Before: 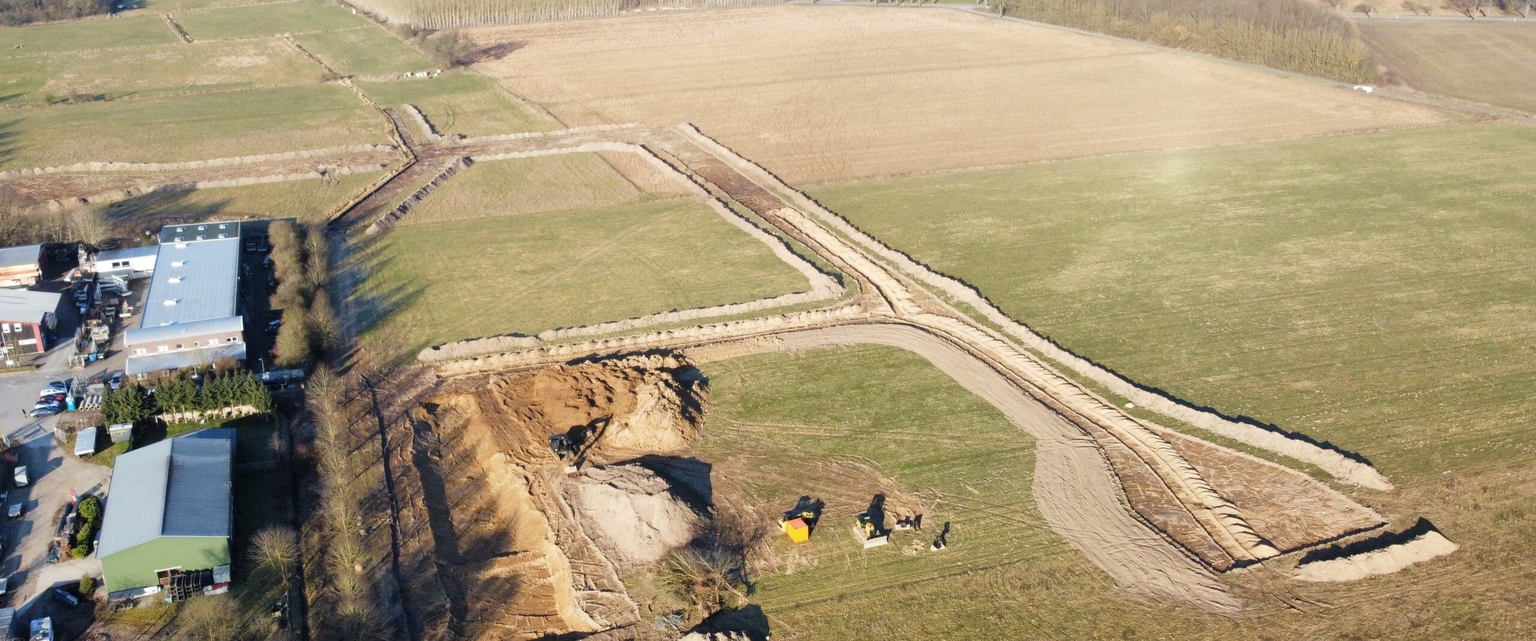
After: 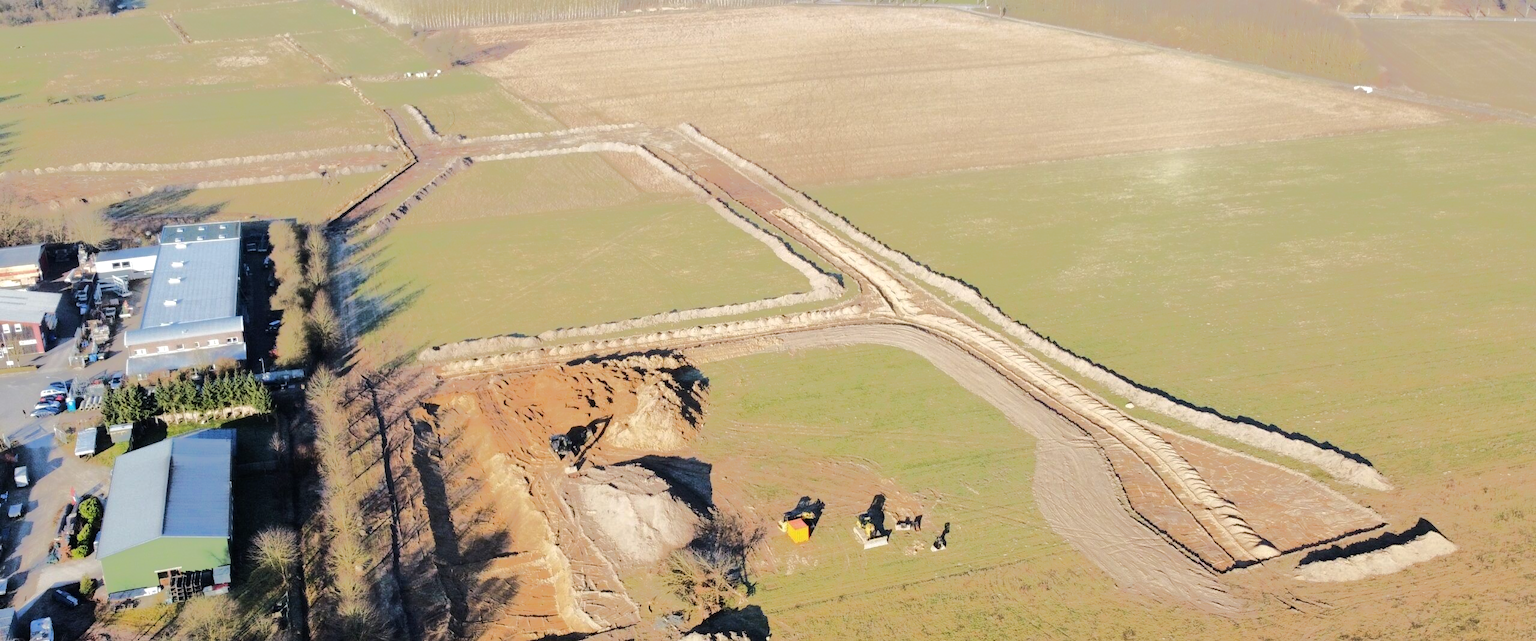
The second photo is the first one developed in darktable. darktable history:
tone equalizer: -8 EV -0.516 EV, -7 EV -0.323 EV, -6 EV -0.113 EV, -5 EV 0.436 EV, -4 EV 0.987 EV, -3 EV 0.814 EV, -2 EV -0.01 EV, -1 EV 0.132 EV, +0 EV -0.032 EV, edges refinement/feathering 500, mask exposure compensation -1.57 EV, preserve details no
